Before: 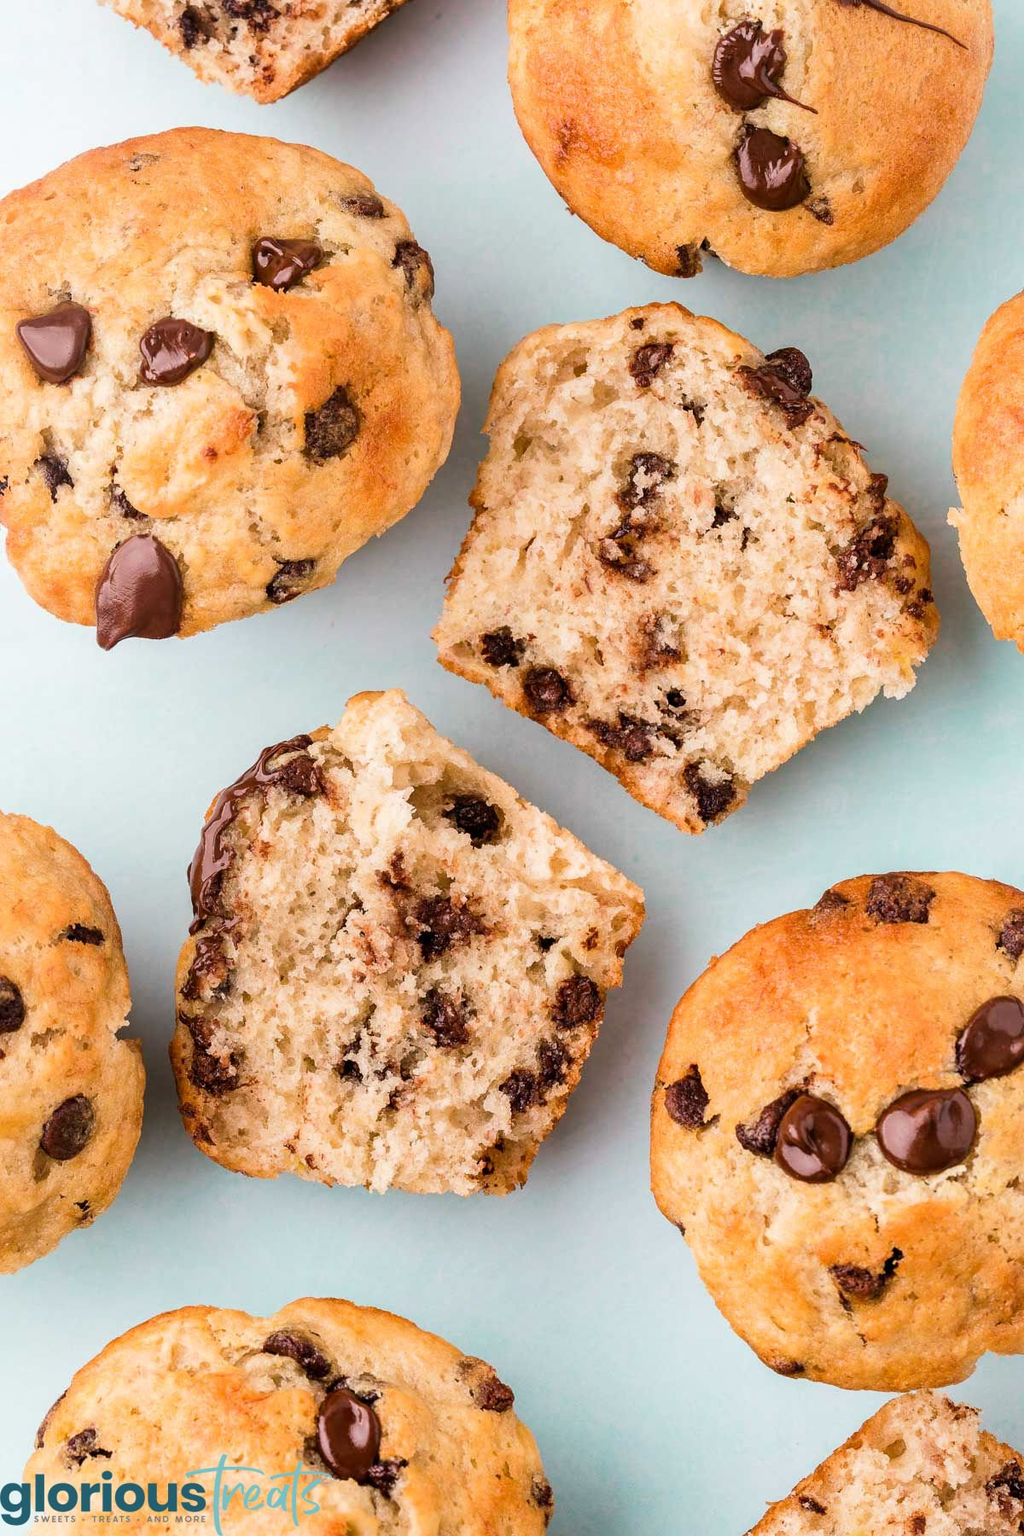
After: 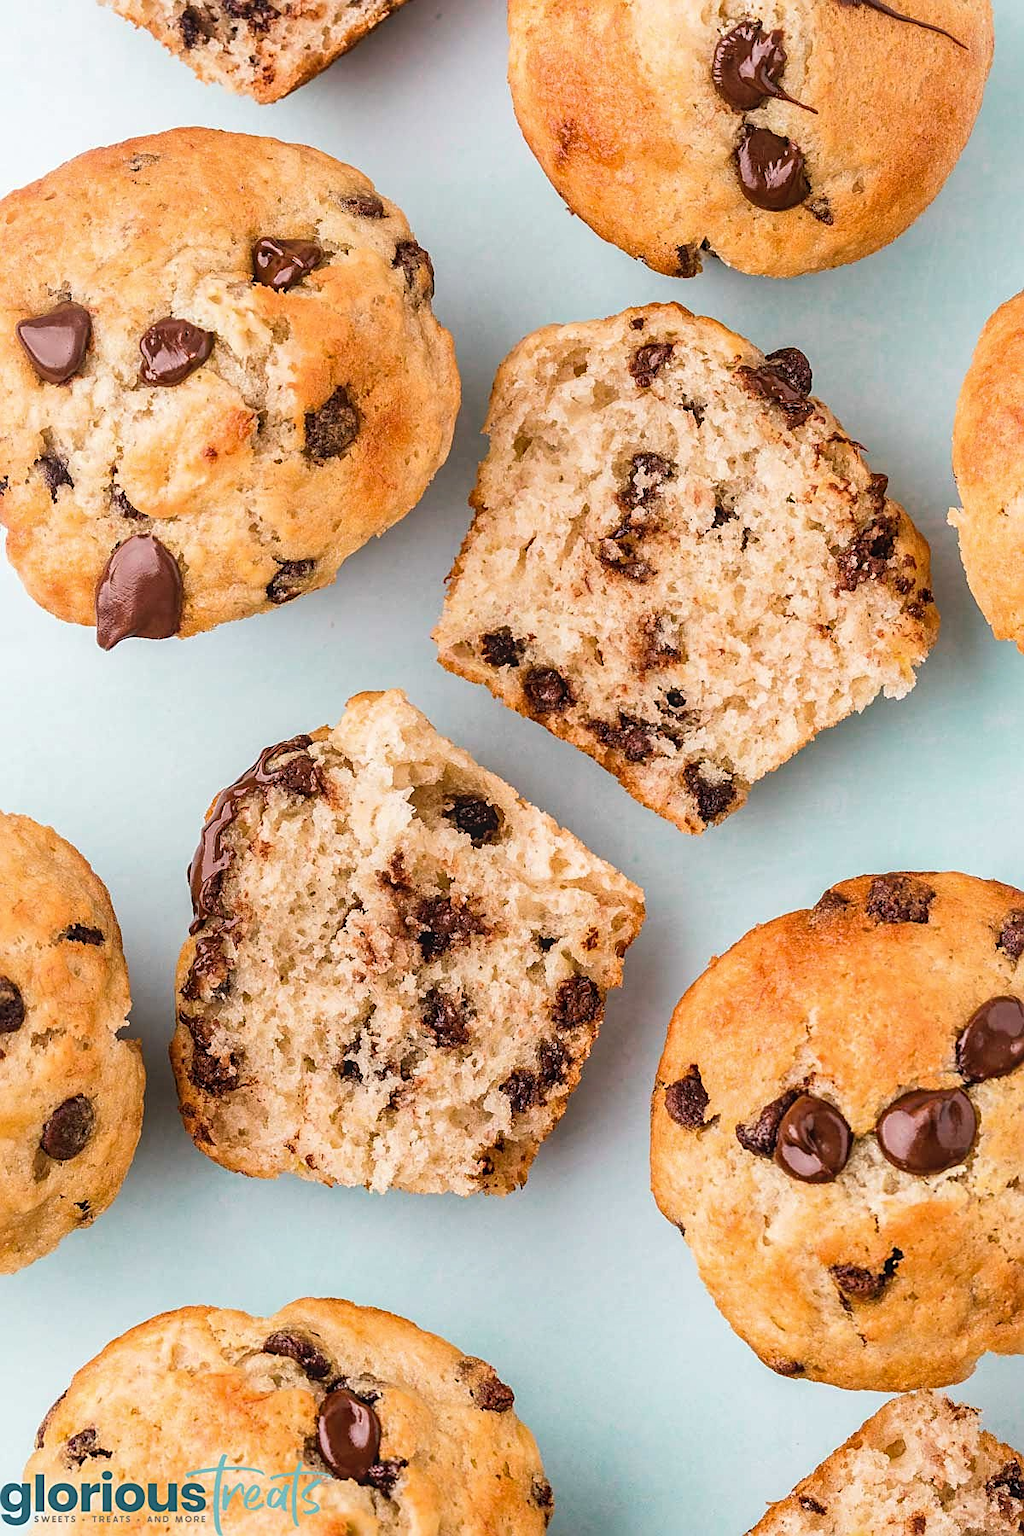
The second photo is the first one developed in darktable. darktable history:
local contrast: detail 110%
sharpen: on, module defaults
